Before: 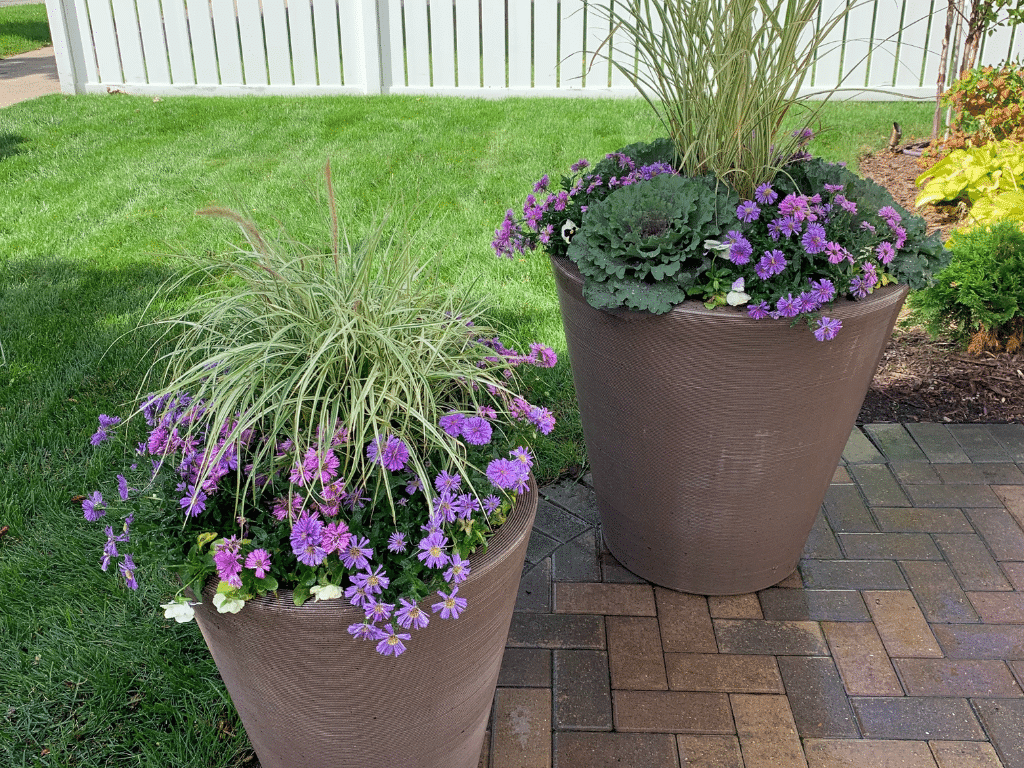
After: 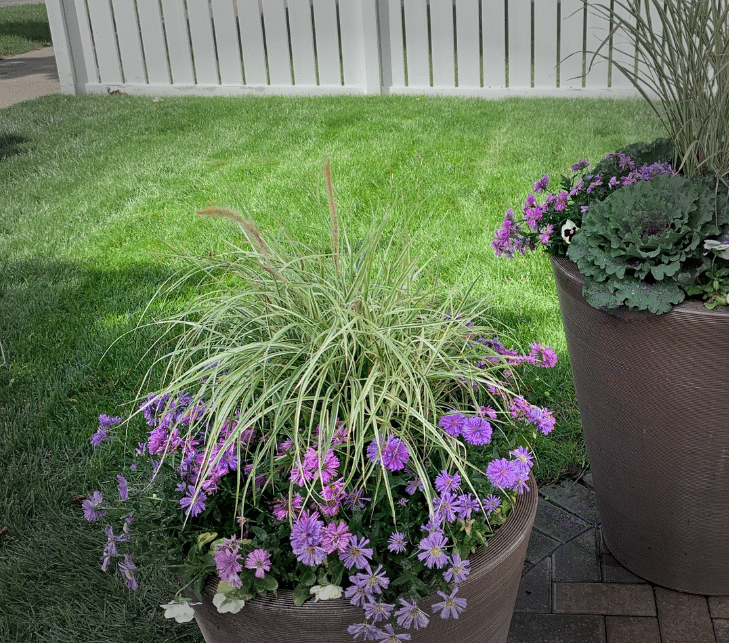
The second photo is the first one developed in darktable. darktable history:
crop: right 28.754%, bottom 16.206%
haze removal: strength 0.127, distance 0.255, compatibility mode true, adaptive false
vignetting: fall-off start 70.92%, width/height ratio 1.333
